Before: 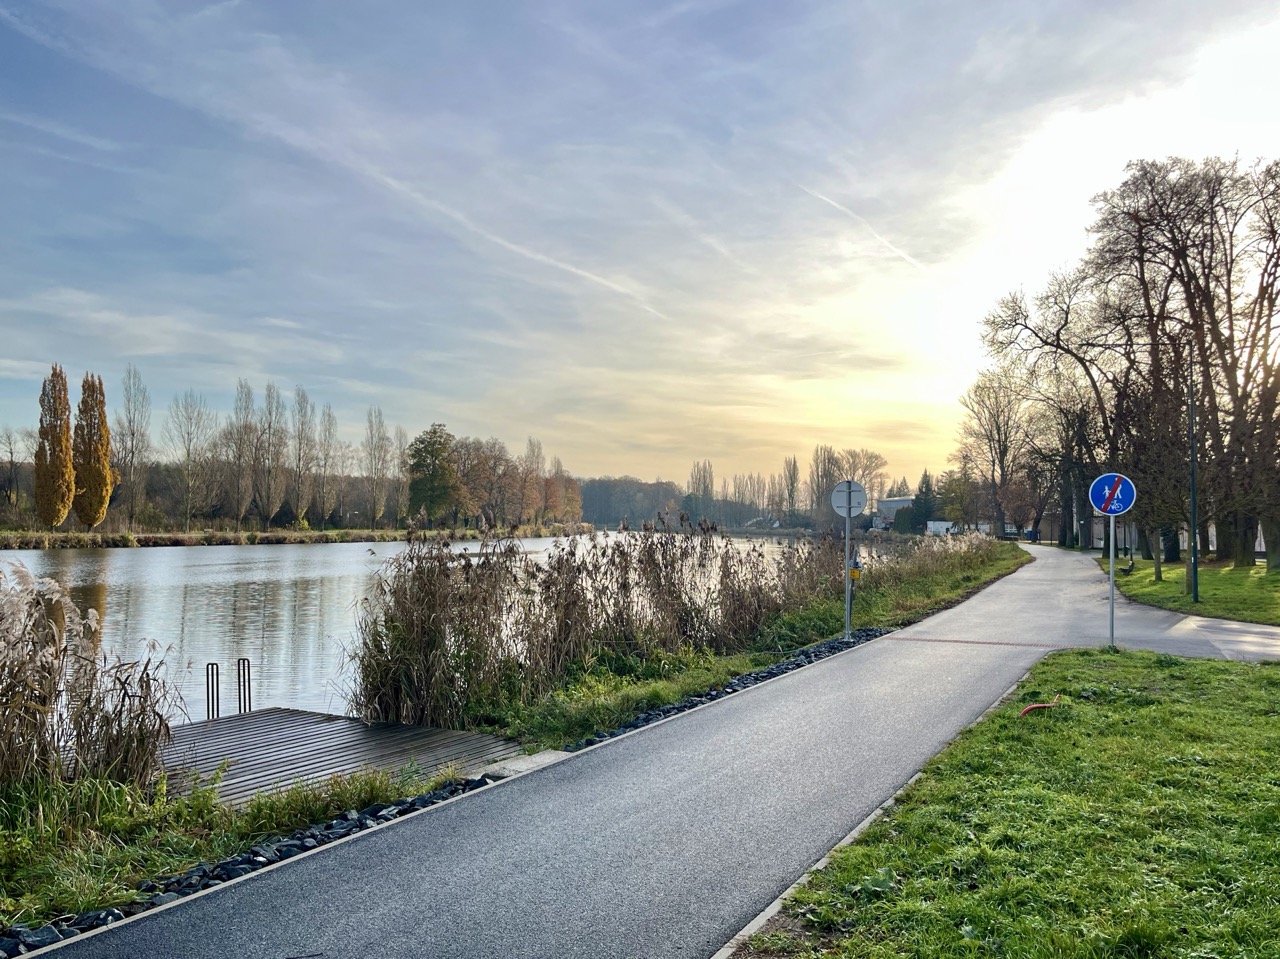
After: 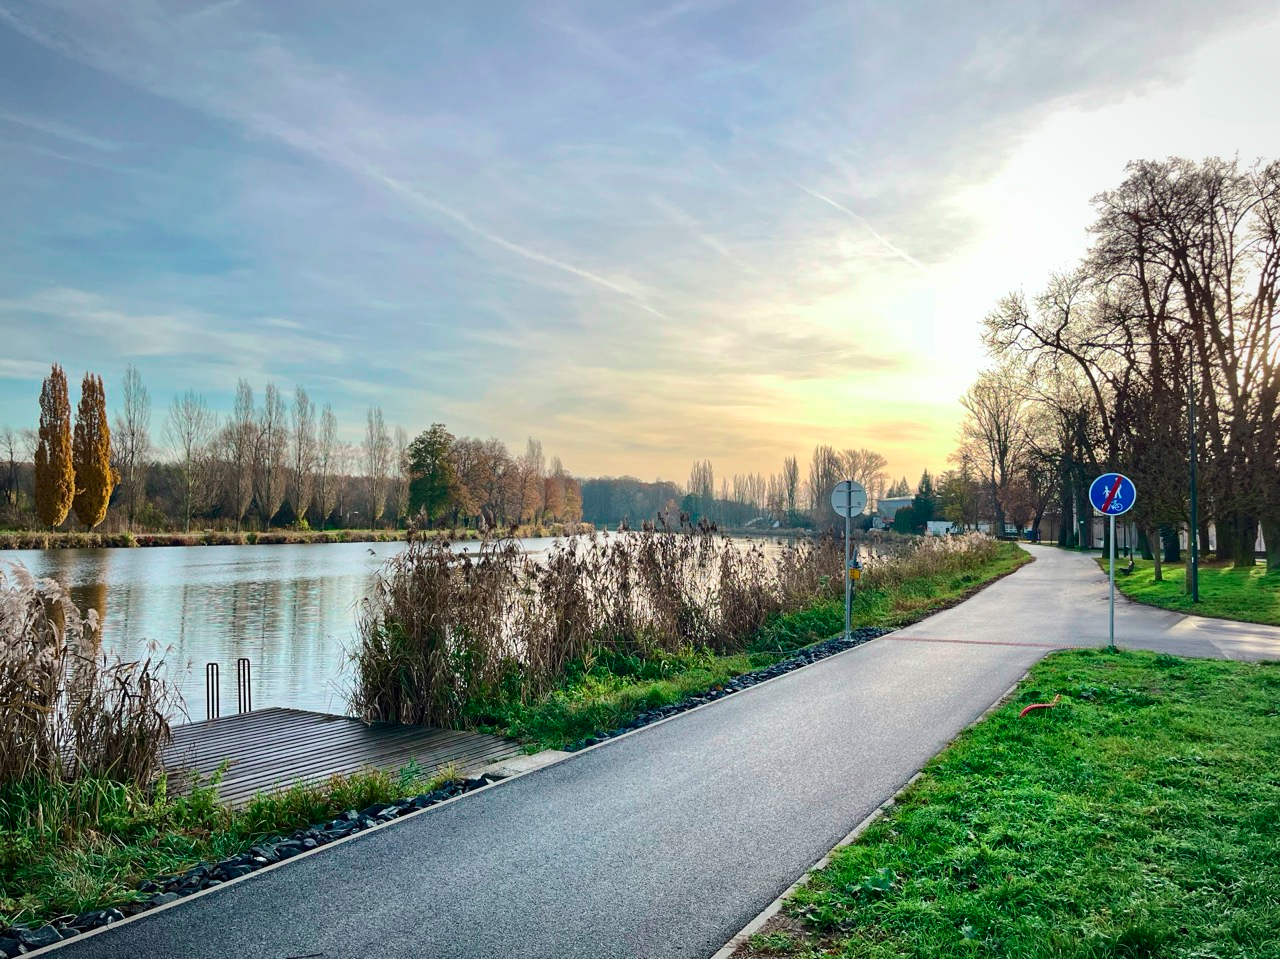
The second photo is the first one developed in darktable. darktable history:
tone curve: curves: ch0 [(0, 0) (0.183, 0.152) (0.571, 0.594) (1, 1)]; ch1 [(0, 0) (0.394, 0.307) (0.5, 0.5) (0.586, 0.597) (0.625, 0.647) (1, 1)]; ch2 [(0, 0) (0.5, 0.5) (0.604, 0.616) (1, 1)], color space Lab, independent channels, preserve colors none
vignetting: brightness -0.179, saturation -0.294, automatic ratio true, unbound false
